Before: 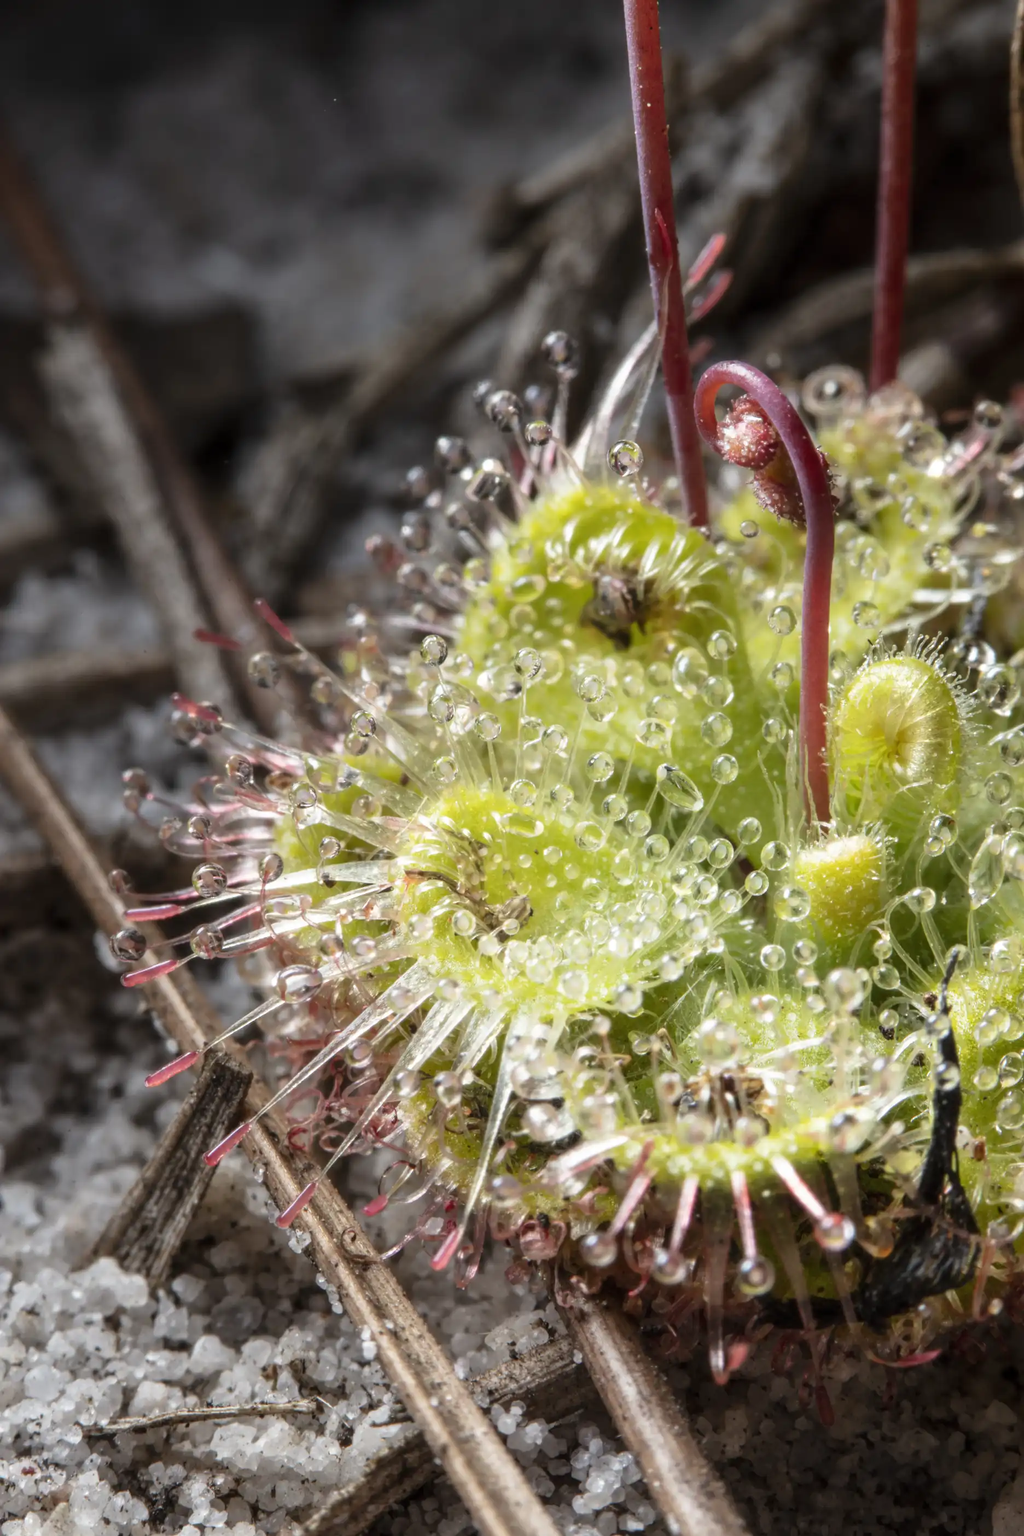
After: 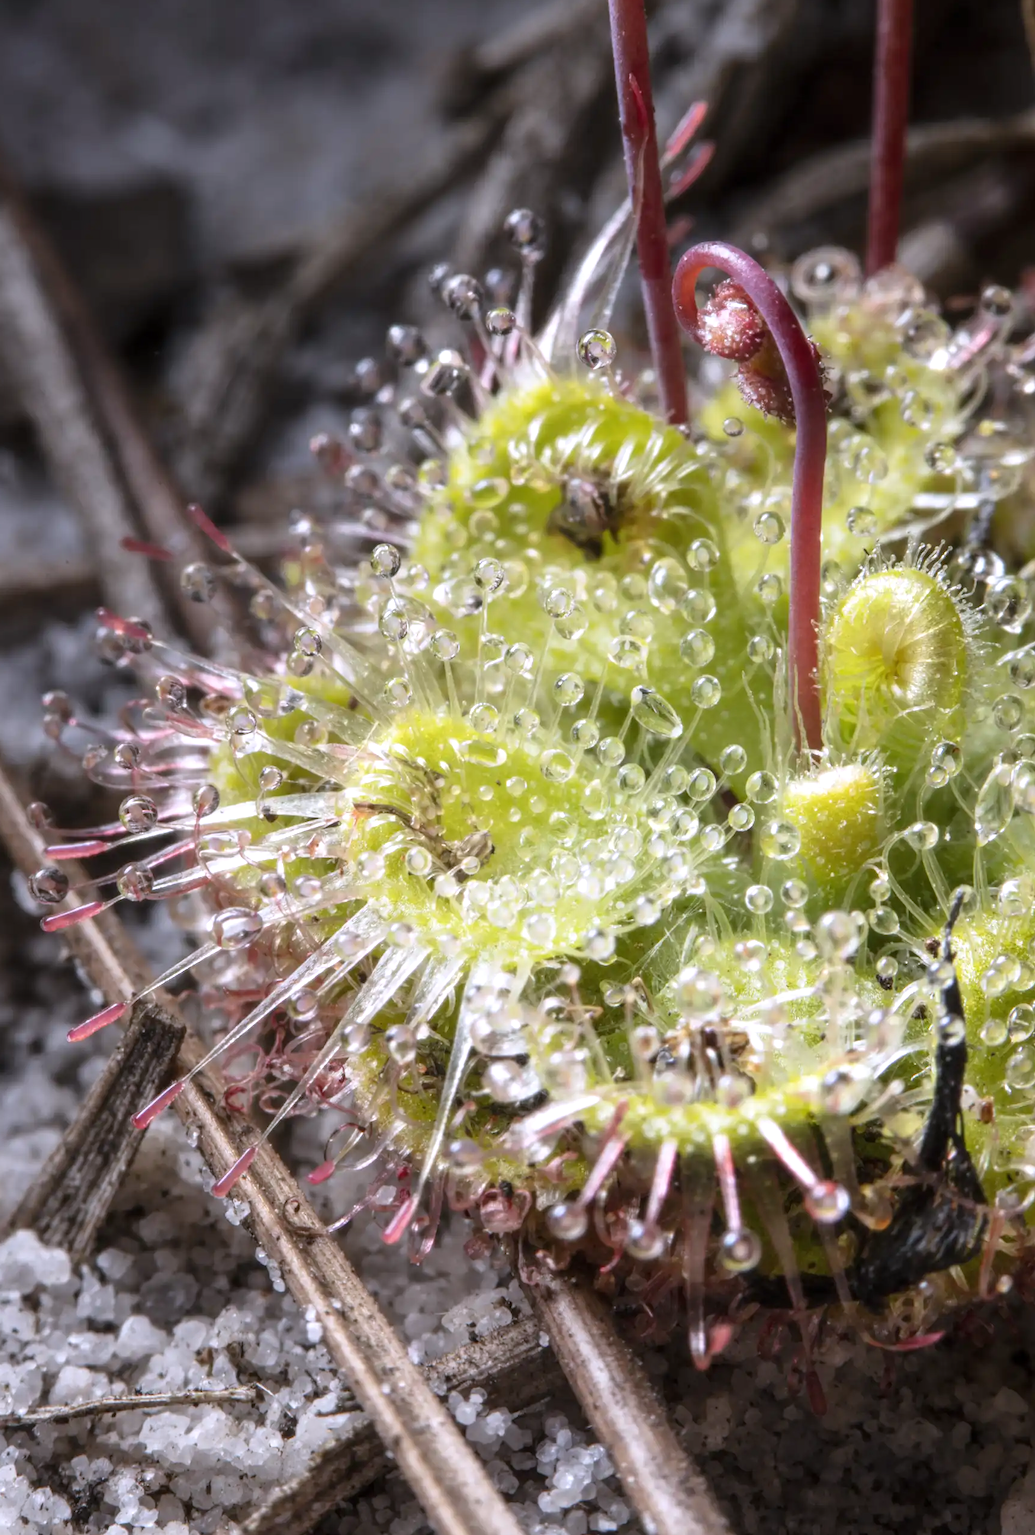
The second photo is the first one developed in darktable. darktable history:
exposure: exposure 0.127 EV, compensate highlight preservation false
crop and rotate: left 8.262%, top 9.226%
white balance: red 1.004, blue 1.096
